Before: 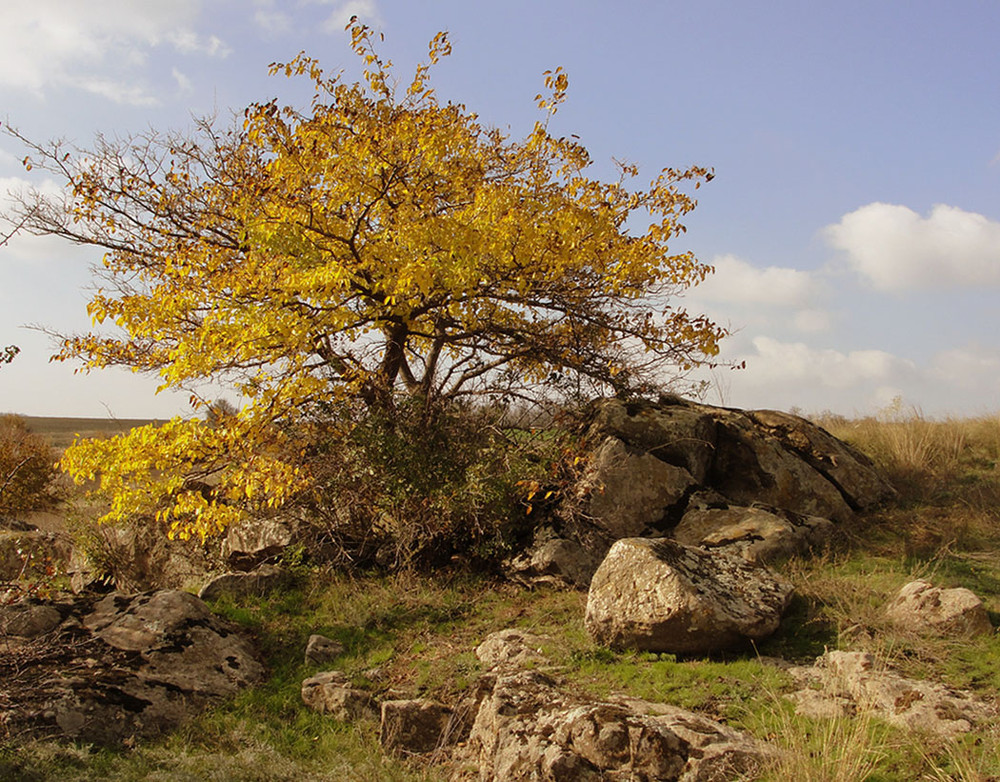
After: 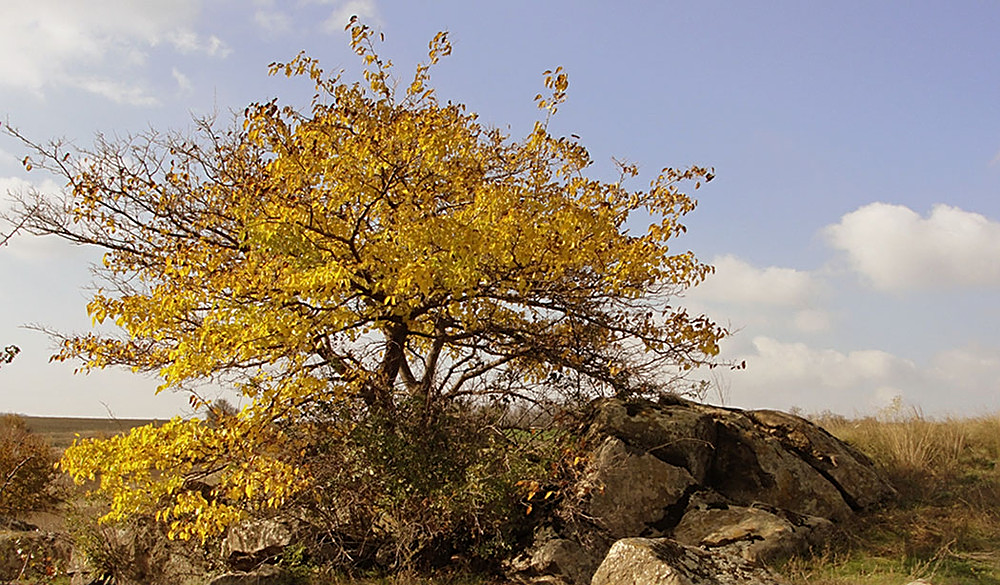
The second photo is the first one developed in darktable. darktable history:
sharpen: on, module defaults
crop: bottom 24.967%
tone equalizer: on, module defaults
